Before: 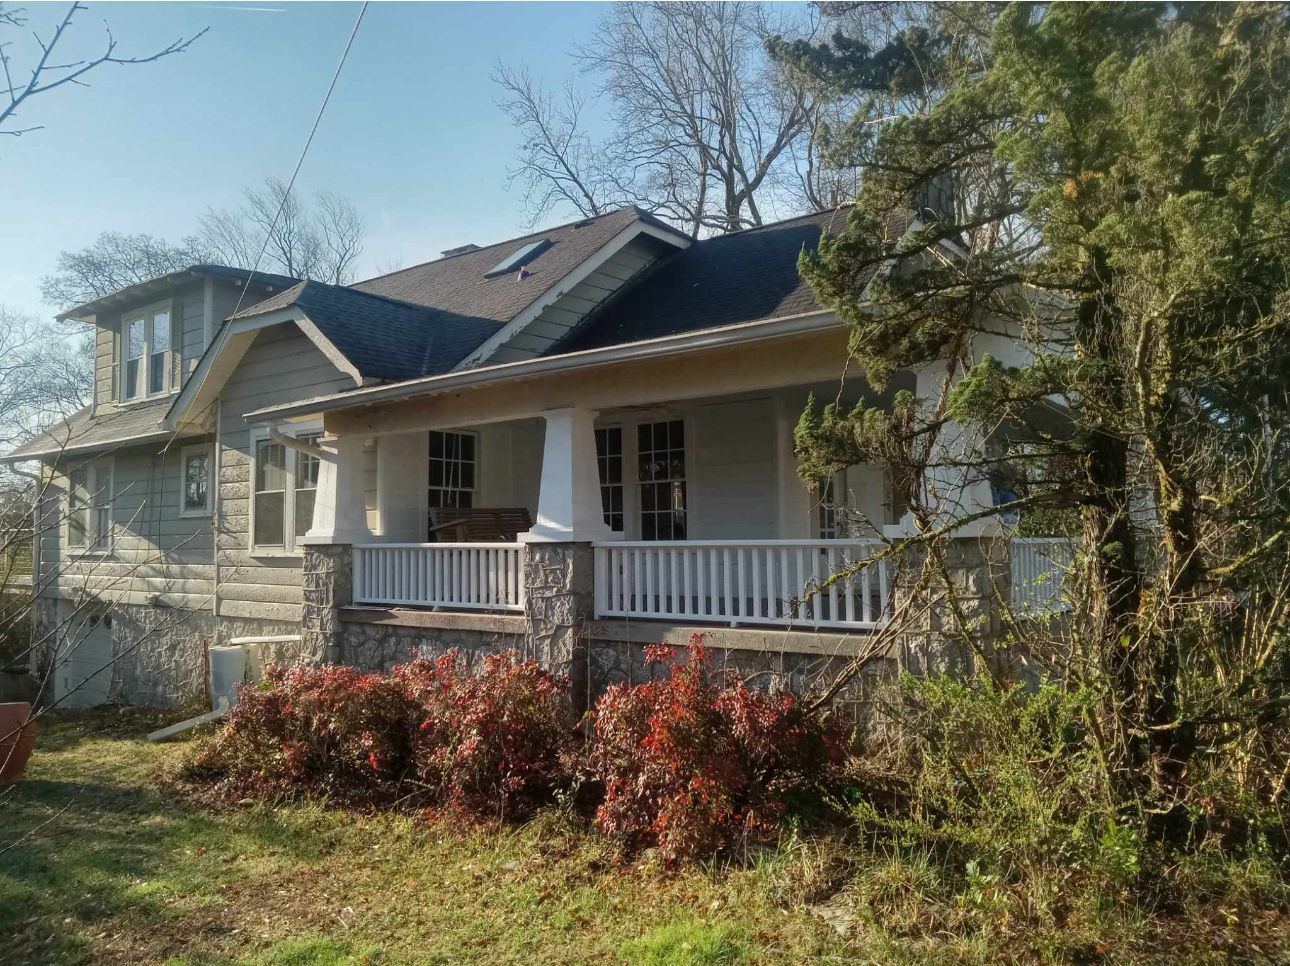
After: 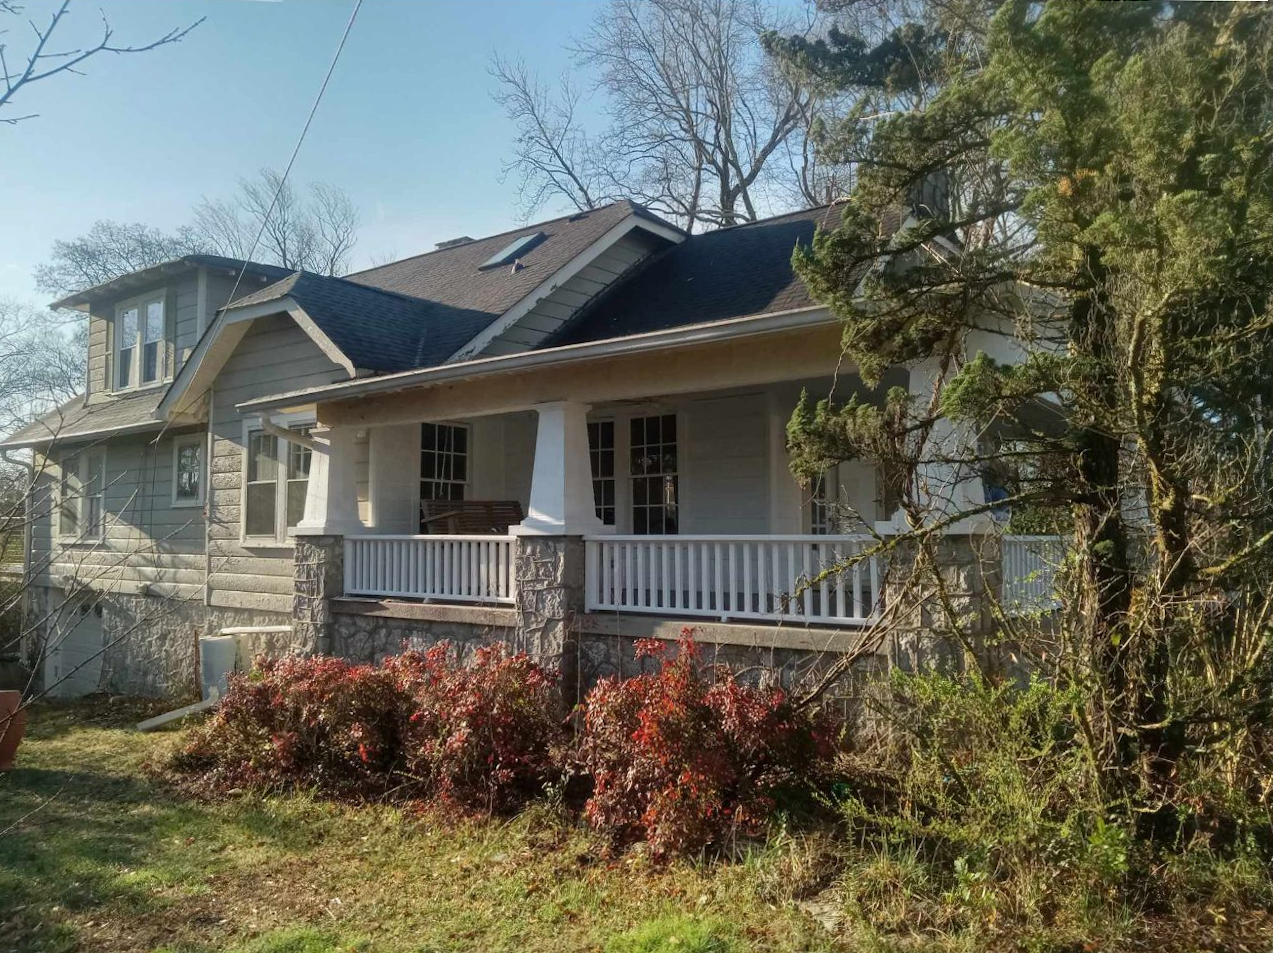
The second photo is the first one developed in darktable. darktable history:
crop and rotate: angle -0.547°
